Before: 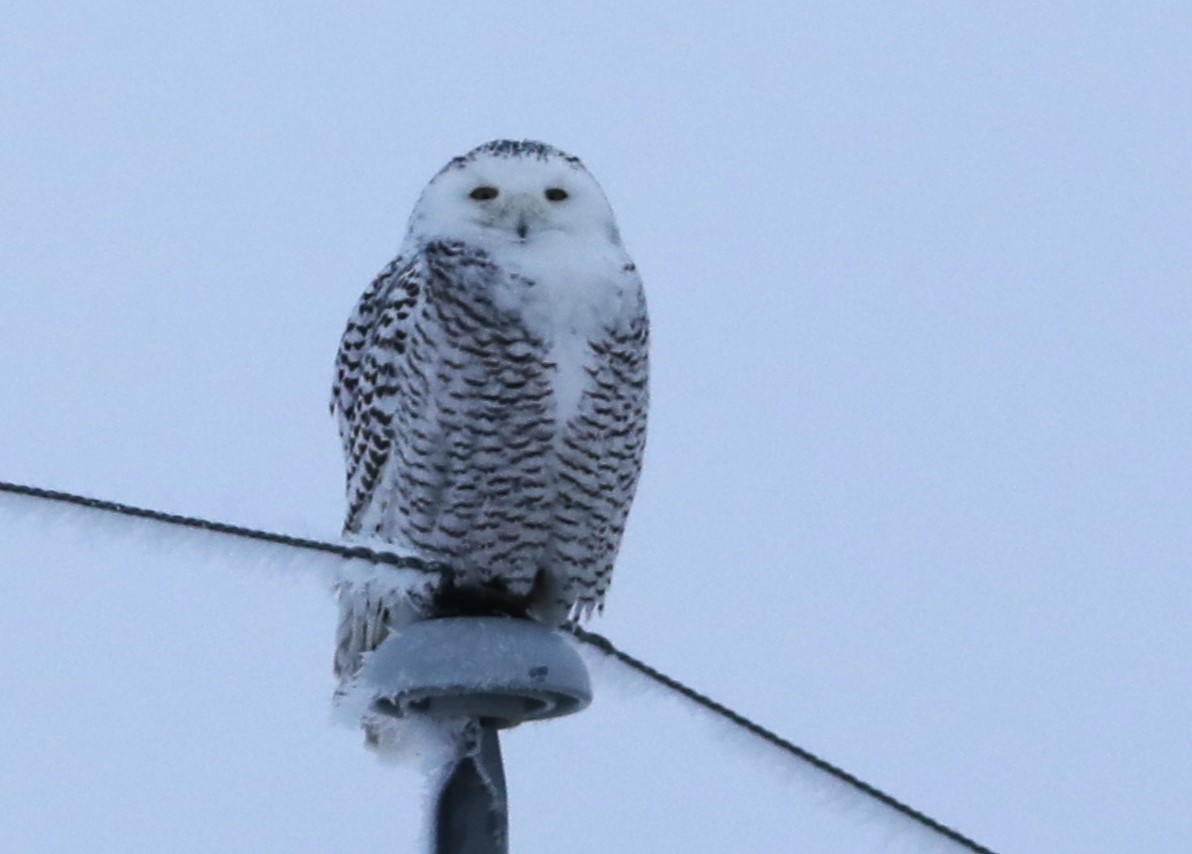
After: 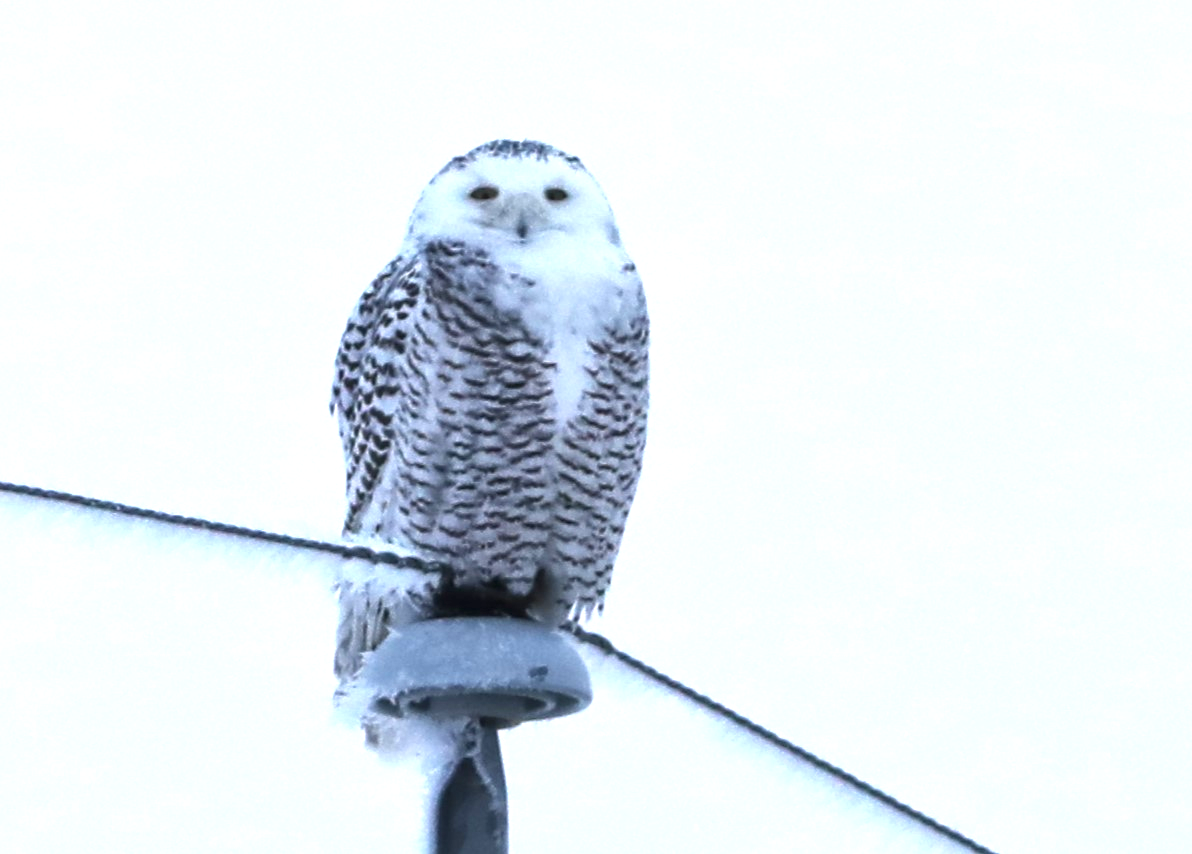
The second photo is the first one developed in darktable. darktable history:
exposure: black level correction 0, exposure 1.101 EV, compensate highlight preservation false
local contrast: mode bilateral grid, contrast 21, coarseness 50, detail 141%, midtone range 0.2
